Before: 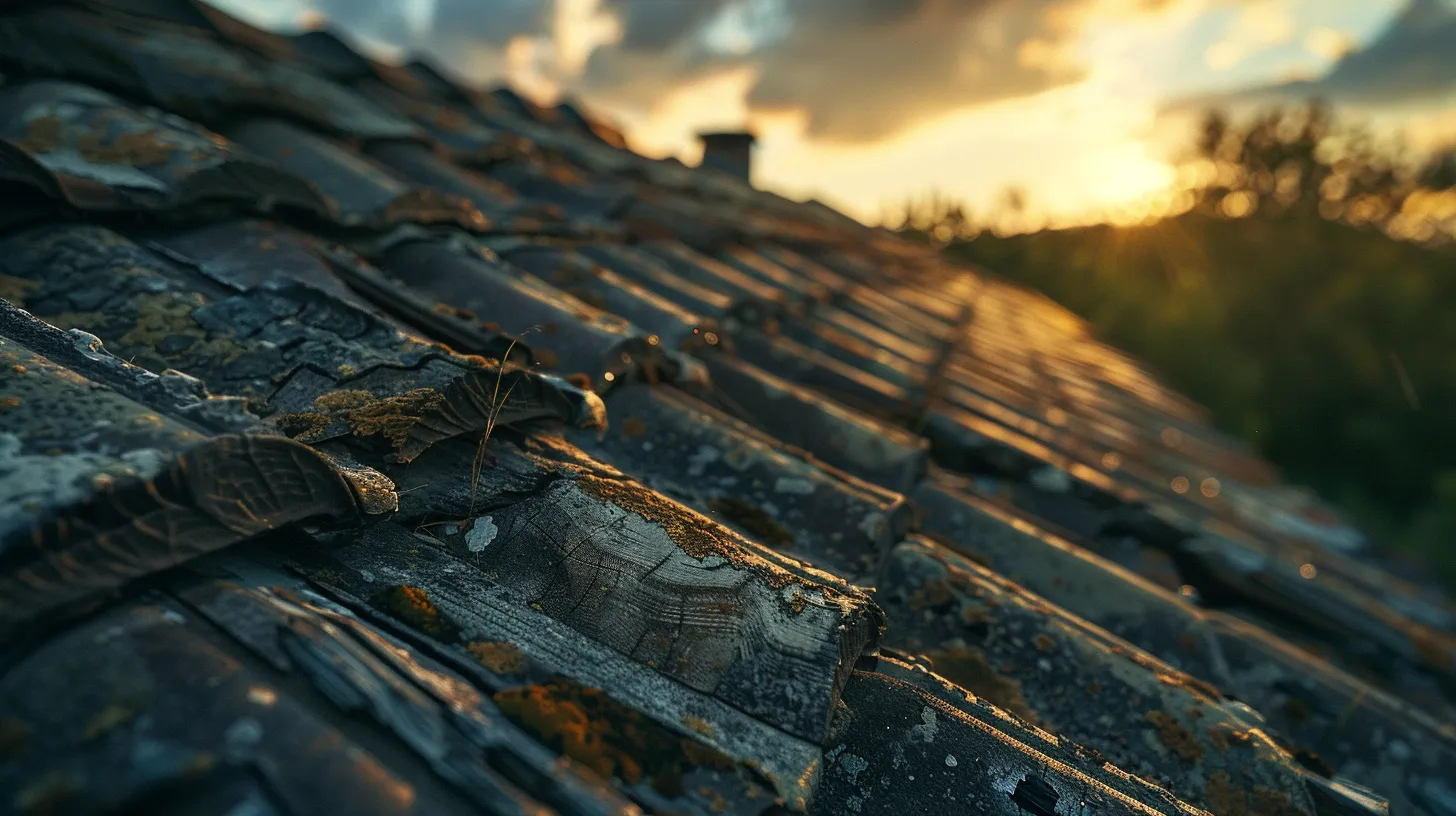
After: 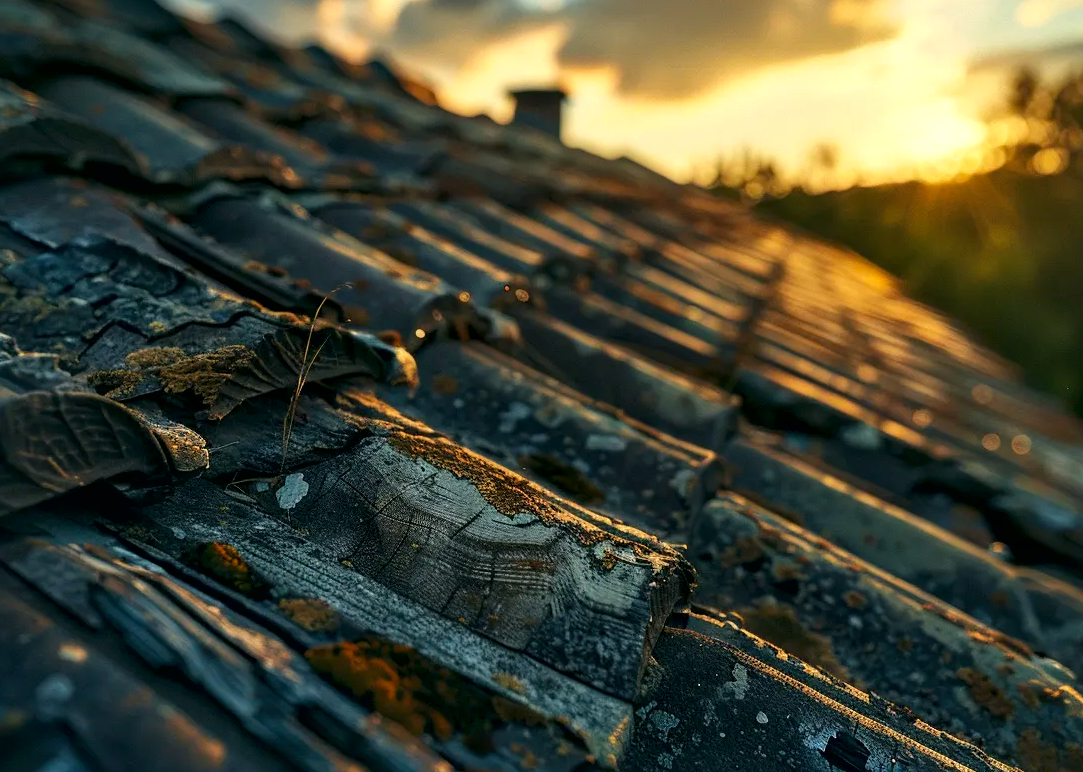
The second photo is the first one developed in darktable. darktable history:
local contrast: mode bilateral grid, contrast 20, coarseness 51, detail 143%, midtone range 0.2
contrast brightness saturation: contrast 0.087, saturation 0.266
crop and rotate: left 13.006%, top 5.368%, right 12.594%
tone equalizer: on, module defaults
